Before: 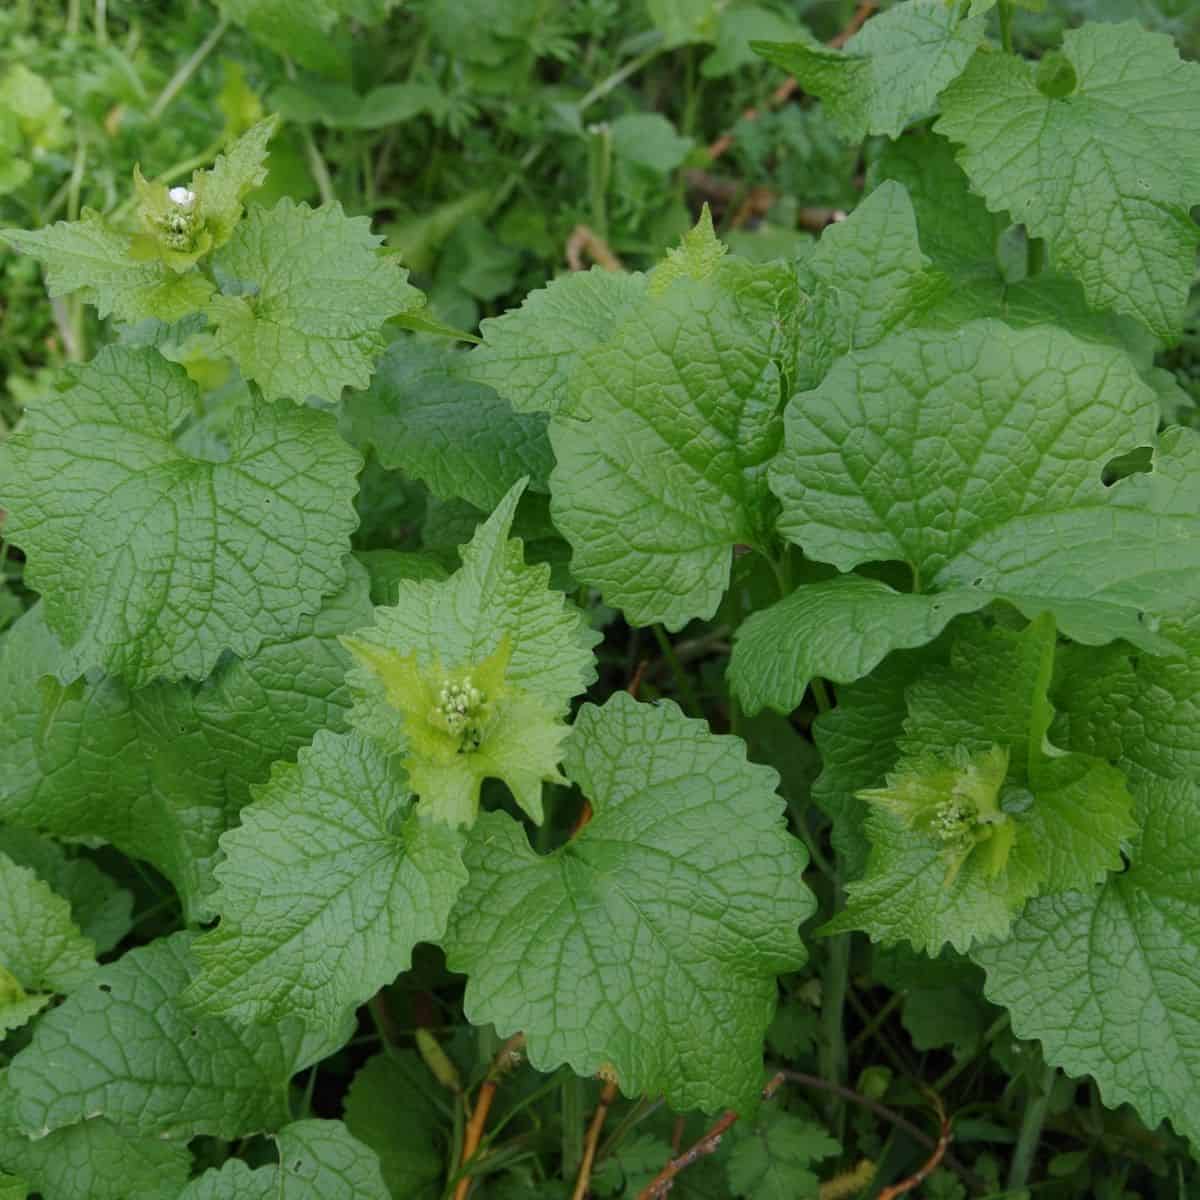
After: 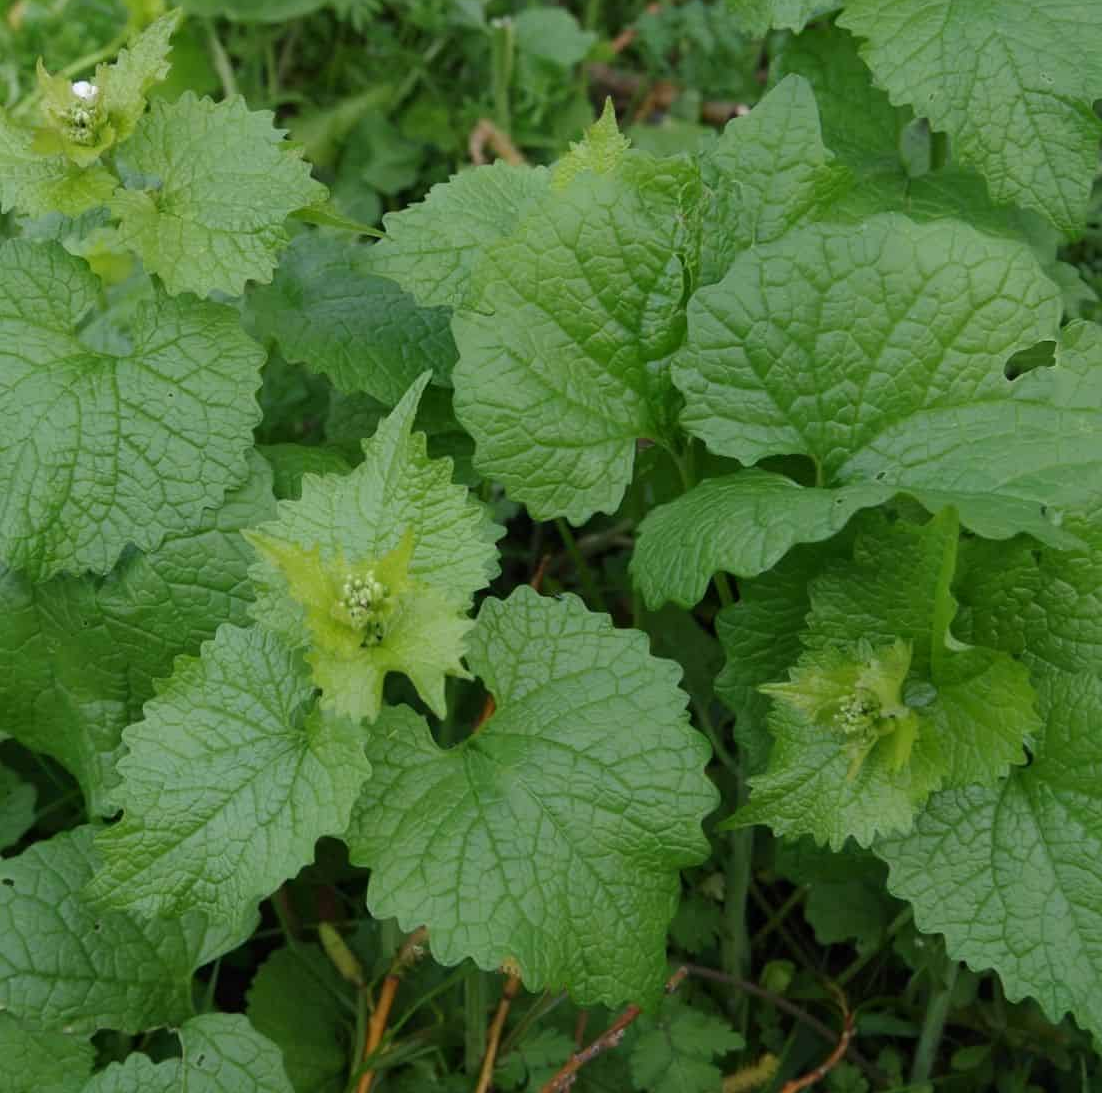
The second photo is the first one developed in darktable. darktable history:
crop and rotate: left 8.123%, top 8.888%
